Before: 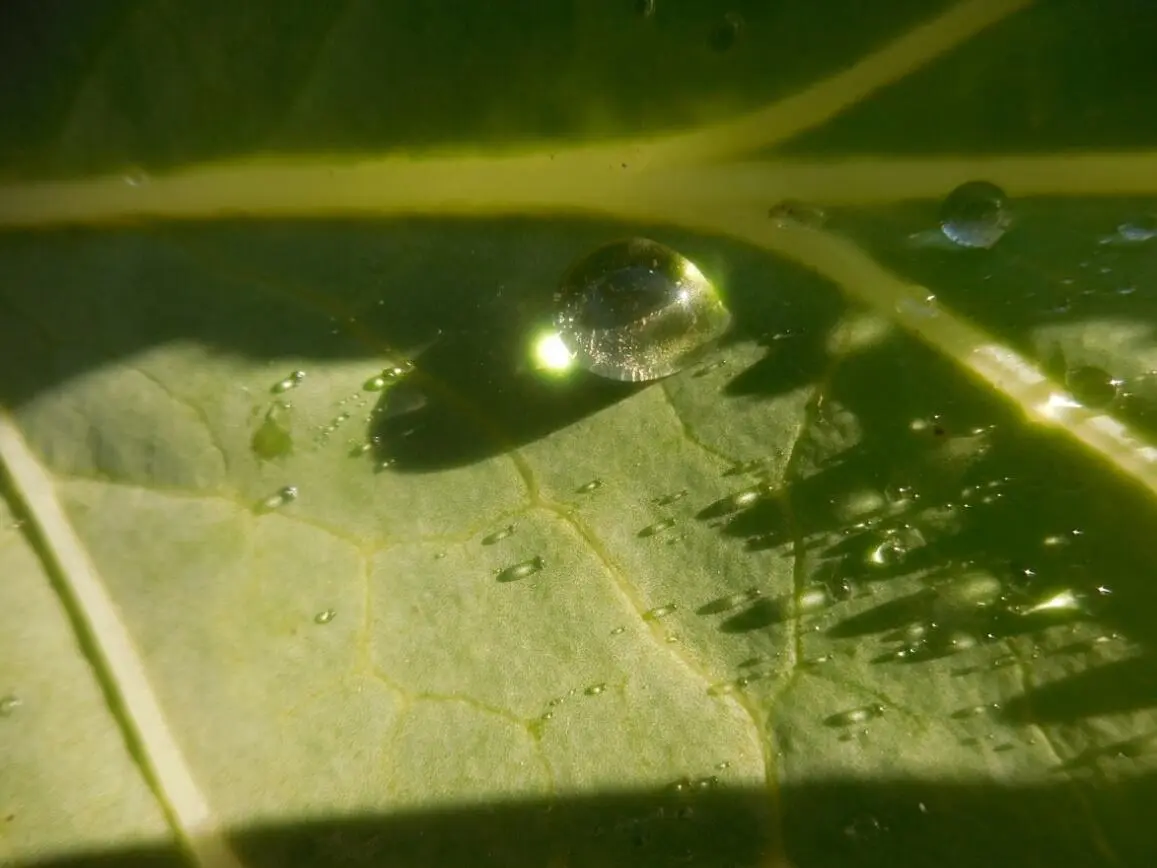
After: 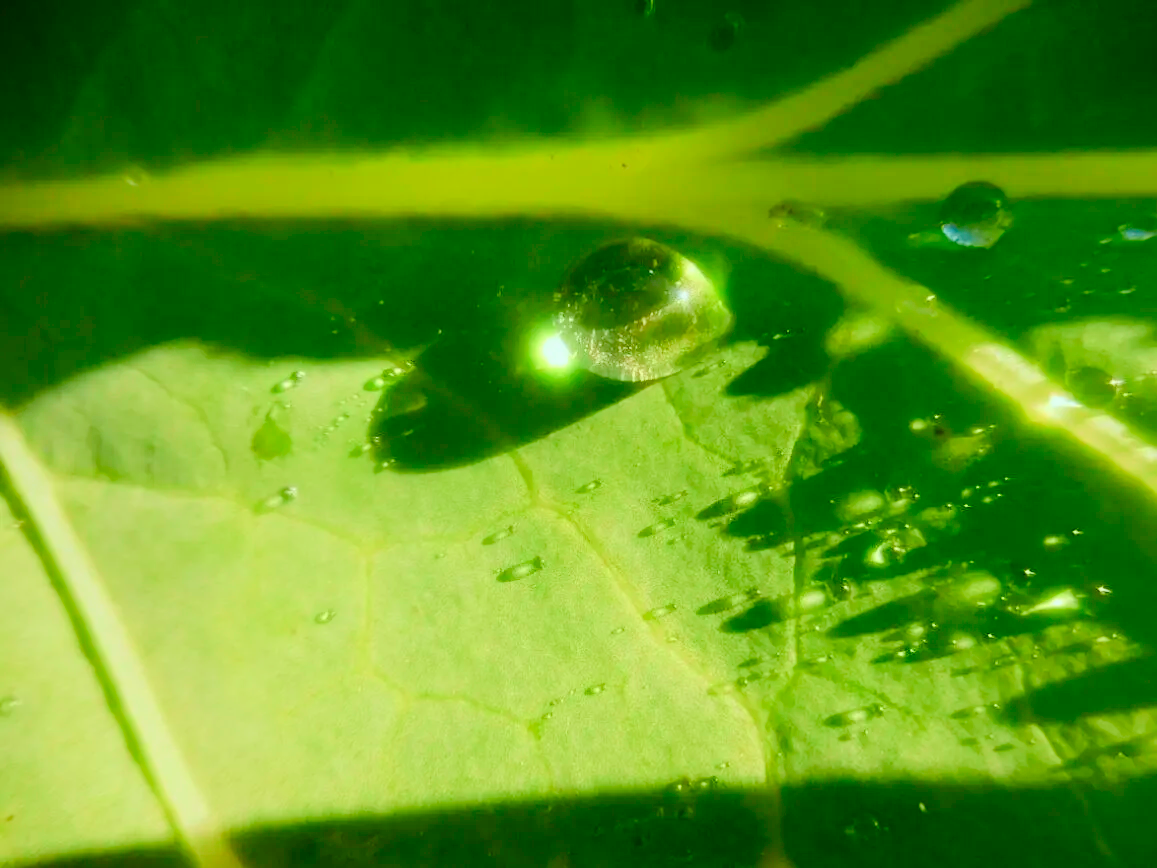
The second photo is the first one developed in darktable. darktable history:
tone curve: curves: ch0 [(0, 0.022) (0.114, 0.083) (0.281, 0.315) (0.447, 0.557) (0.588, 0.711) (0.786, 0.839) (0.999, 0.949)]; ch1 [(0, 0) (0.389, 0.352) (0.458, 0.433) (0.486, 0.474) (0.509, 0.505) (0.535, 0.53) (0.555, 0.557) (0.586, 0.622) (0.677, 0.724) (1, 1)]; ch2 [(0, 0) (0.369, 0.388) (0.449, 0.431) (0.501, 0.5) (0.528, 0.52) (0.561, 0.59) (0.697, 0.721) (1, 1)], color space Lab, independent channels, preserve colors none
color correction: highlights a* -7.33, highlights b* 1.26, shadows a* -3.55, saturation 1.4
exposure: black level correction 0, exposure 0.5 EV, compensate exposure bias true, compensate highlight preservation false
color balance rgb: shadows lift › chroma 1%, shadows lift › hue 113°, highlights gain › chroma 0.2%, highlights gain › hue 333°, perceptual saturation grading › global saturation 20%, perceptual saturation grading › highlights -50%, perceptual saturation grading › shadows 25%, contrast -10%
